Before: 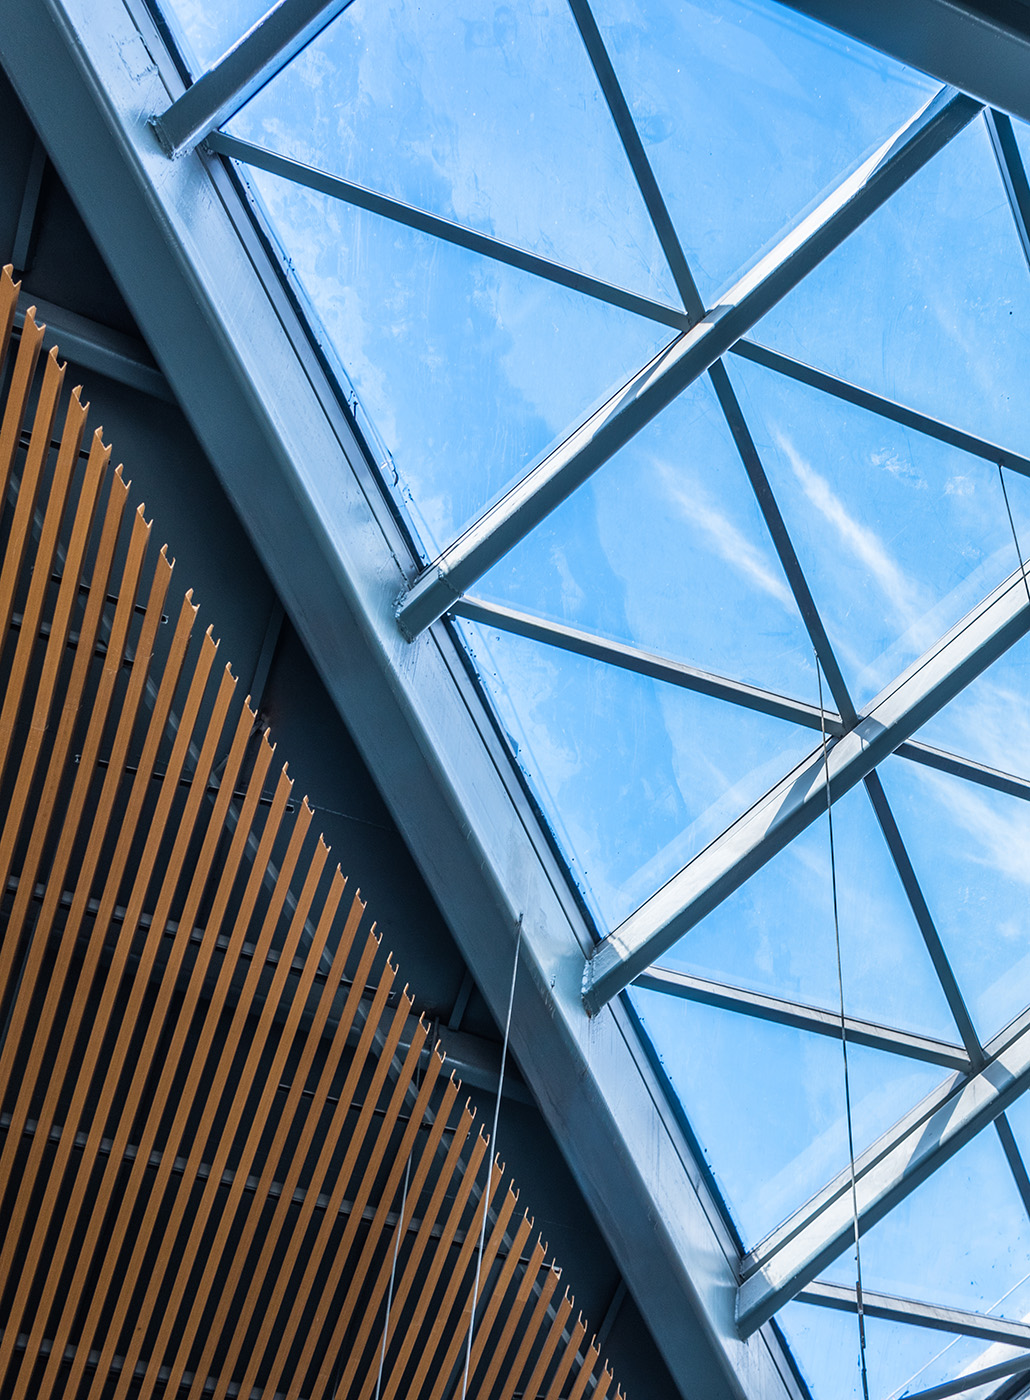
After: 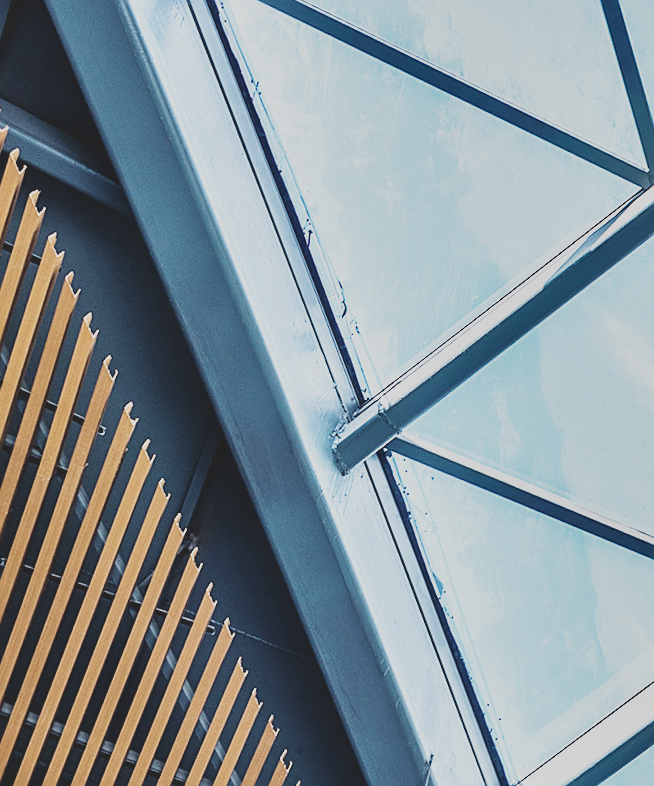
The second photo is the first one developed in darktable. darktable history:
crop and rotate: angle -4.91°, left 2.047%, top 7.055%, right 27.253%, bottom 30.469%
exposure: compensate highlight preservation false
velvia: strength 15.11%
sharpen: on, module defaults
shadows and highlights: soften with gaussian
contrast brightness saturation: contrast -0.246, saturation -0.421
base curve: curves: ch0 [(0, 0.003) (0.001, 0.002) (0.006, 0.004) (0.02, 0.022) (0.048, 0.086) (0.094, 0.234) (0.162, 0.431) (0.258, 0.629) (0.385, 0.8) (0.548, 0.918) (0.751, 0.988) (1, 1)], preserve colors none
